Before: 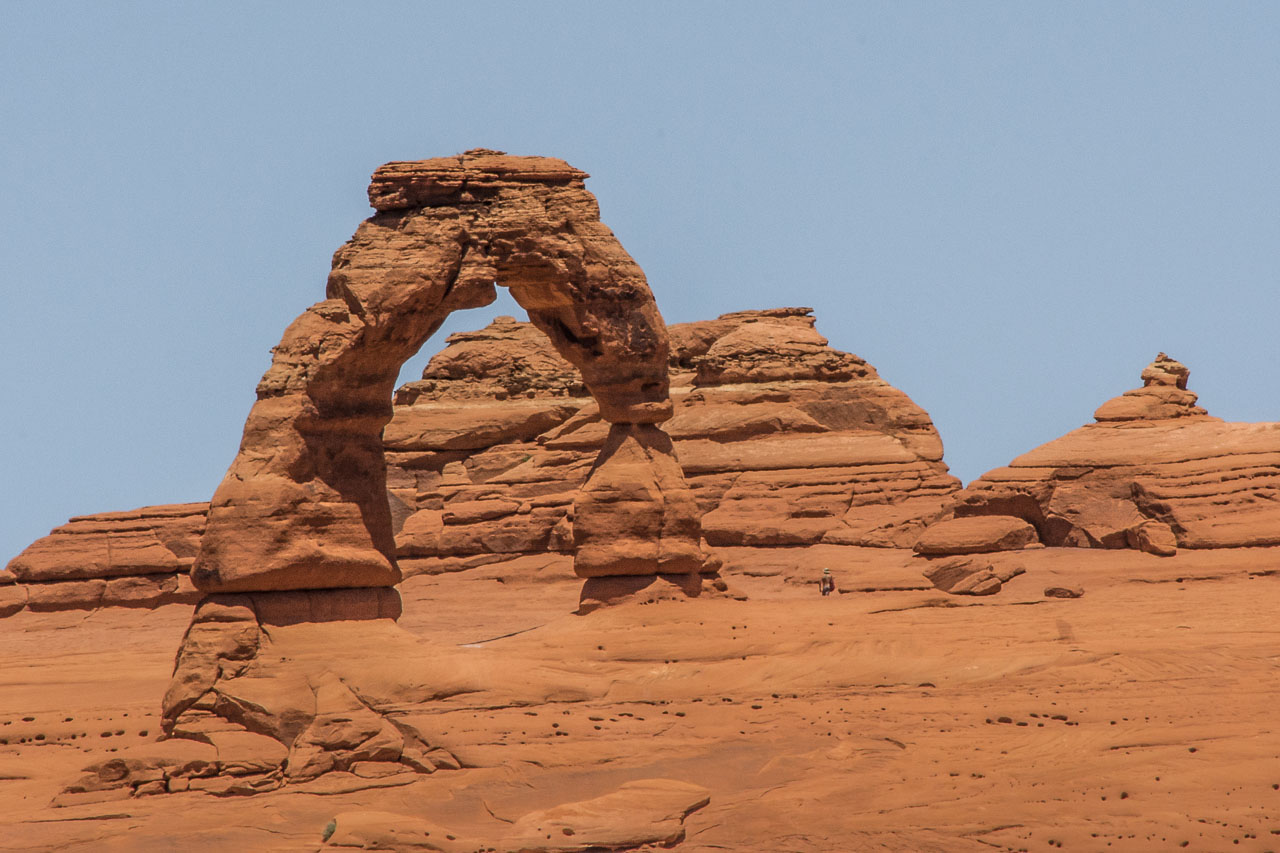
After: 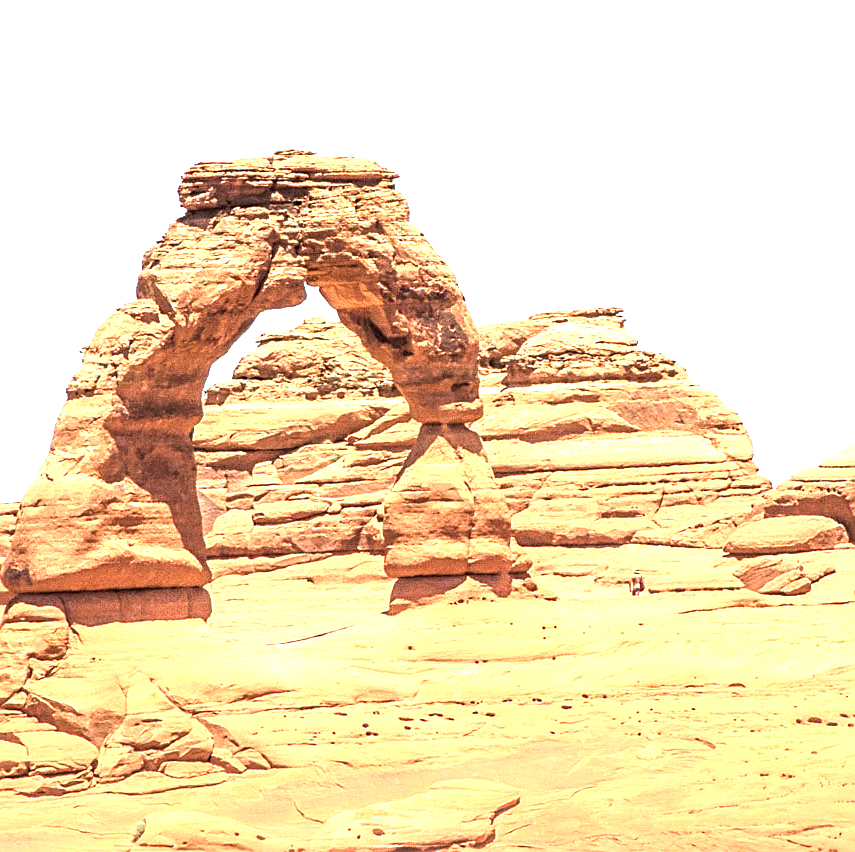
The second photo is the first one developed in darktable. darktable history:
crop and rotate: left 14.848%, right 18.29%
exposure: black level correction 0, exposure 2.327 EV, compensate highlight preservation false
sharpen: on, module defaults
color correction: highlights a* -2.83, highlights b* -2.22, shadows a* 2.23, shadows b* 2.82
